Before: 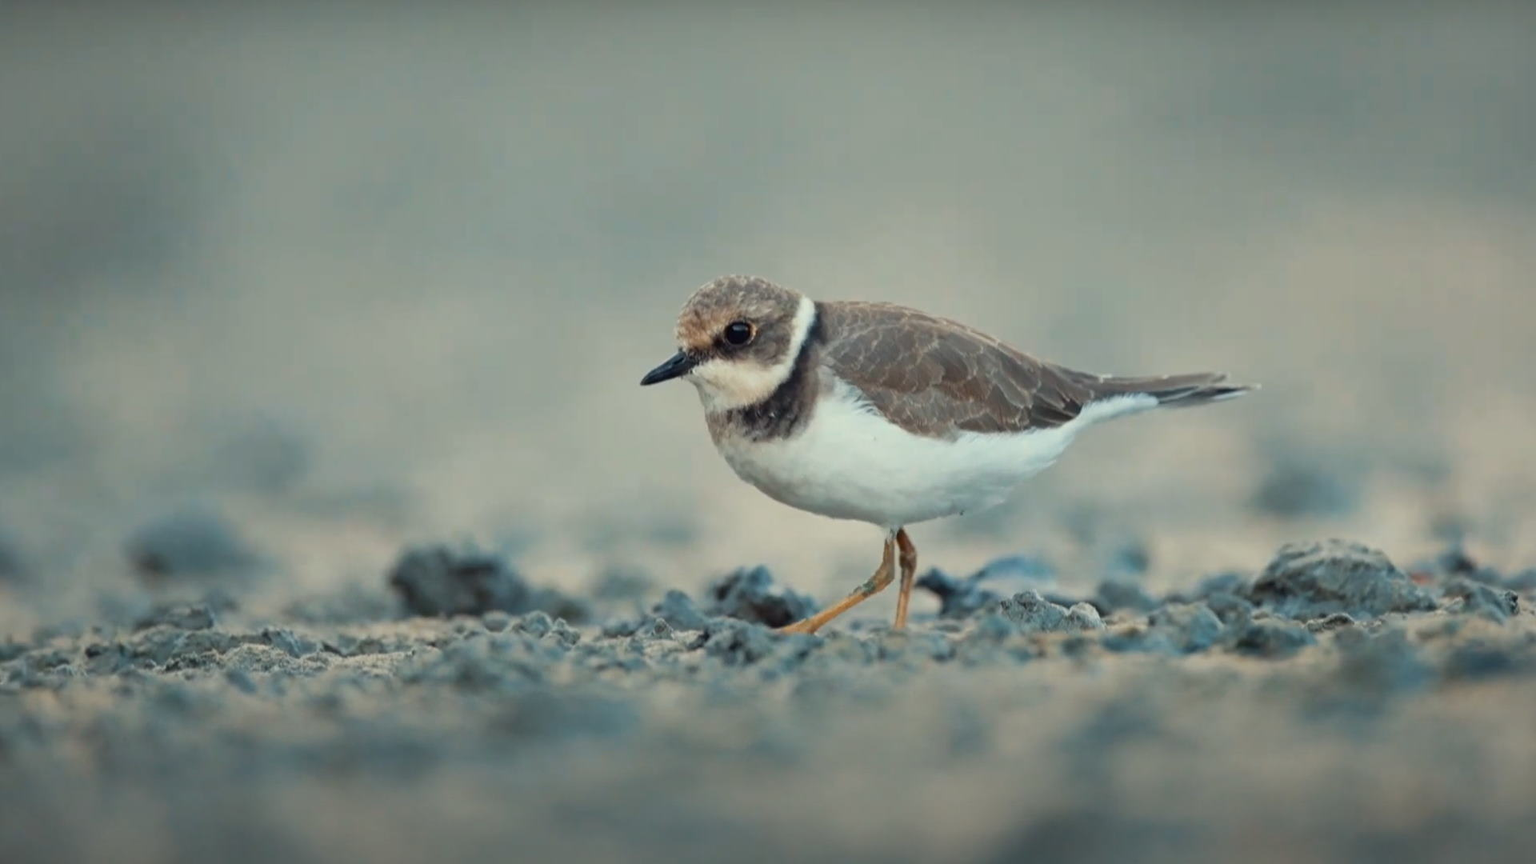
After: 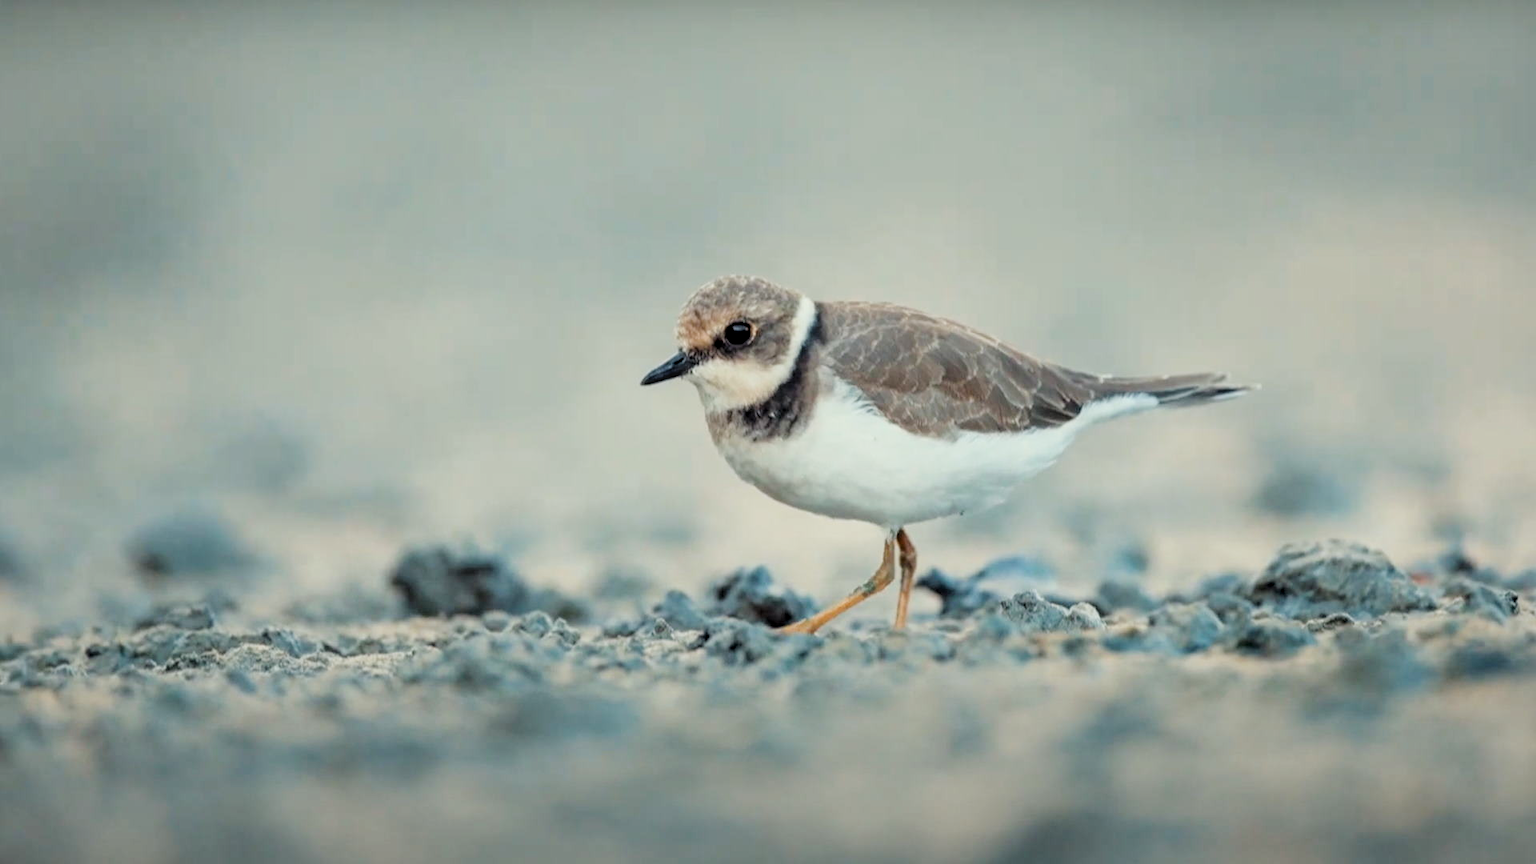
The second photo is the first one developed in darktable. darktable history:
filmic rgb: black relative exposure -5 EV, hardness 2.88, highlights saturation mix -30%
exposure: black level correction 0, exposure 0.7 EV, compensate highlight preservation false
color balance rgb: perceptual saturation grading › global saturation 10%
local contrast: on, module defaults
